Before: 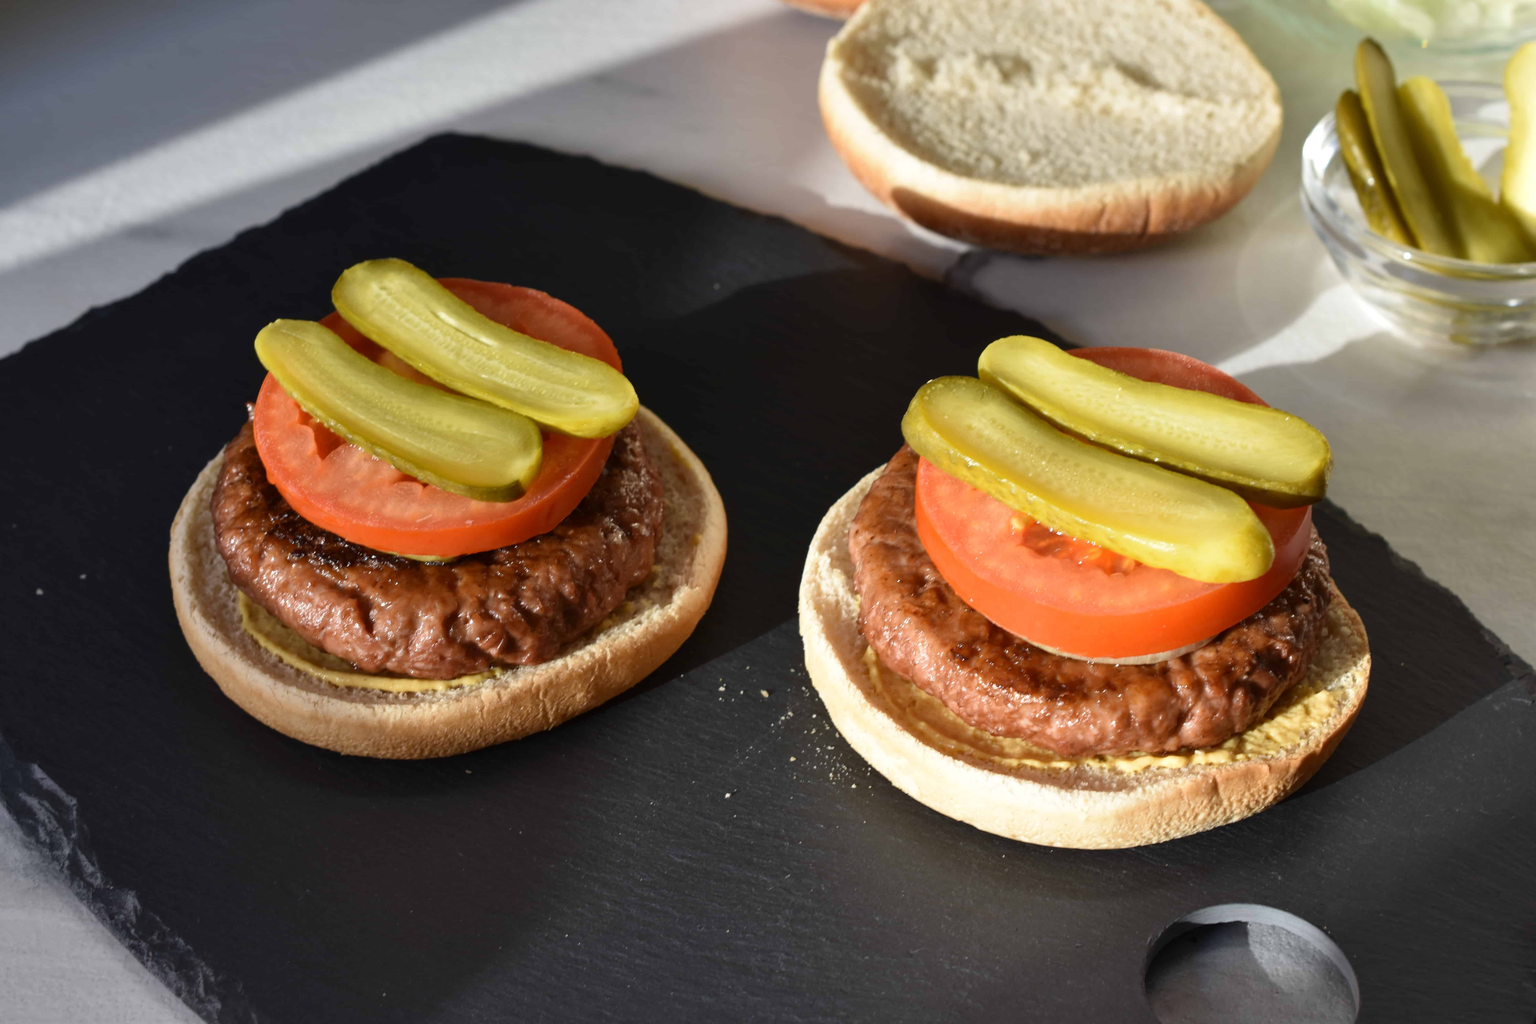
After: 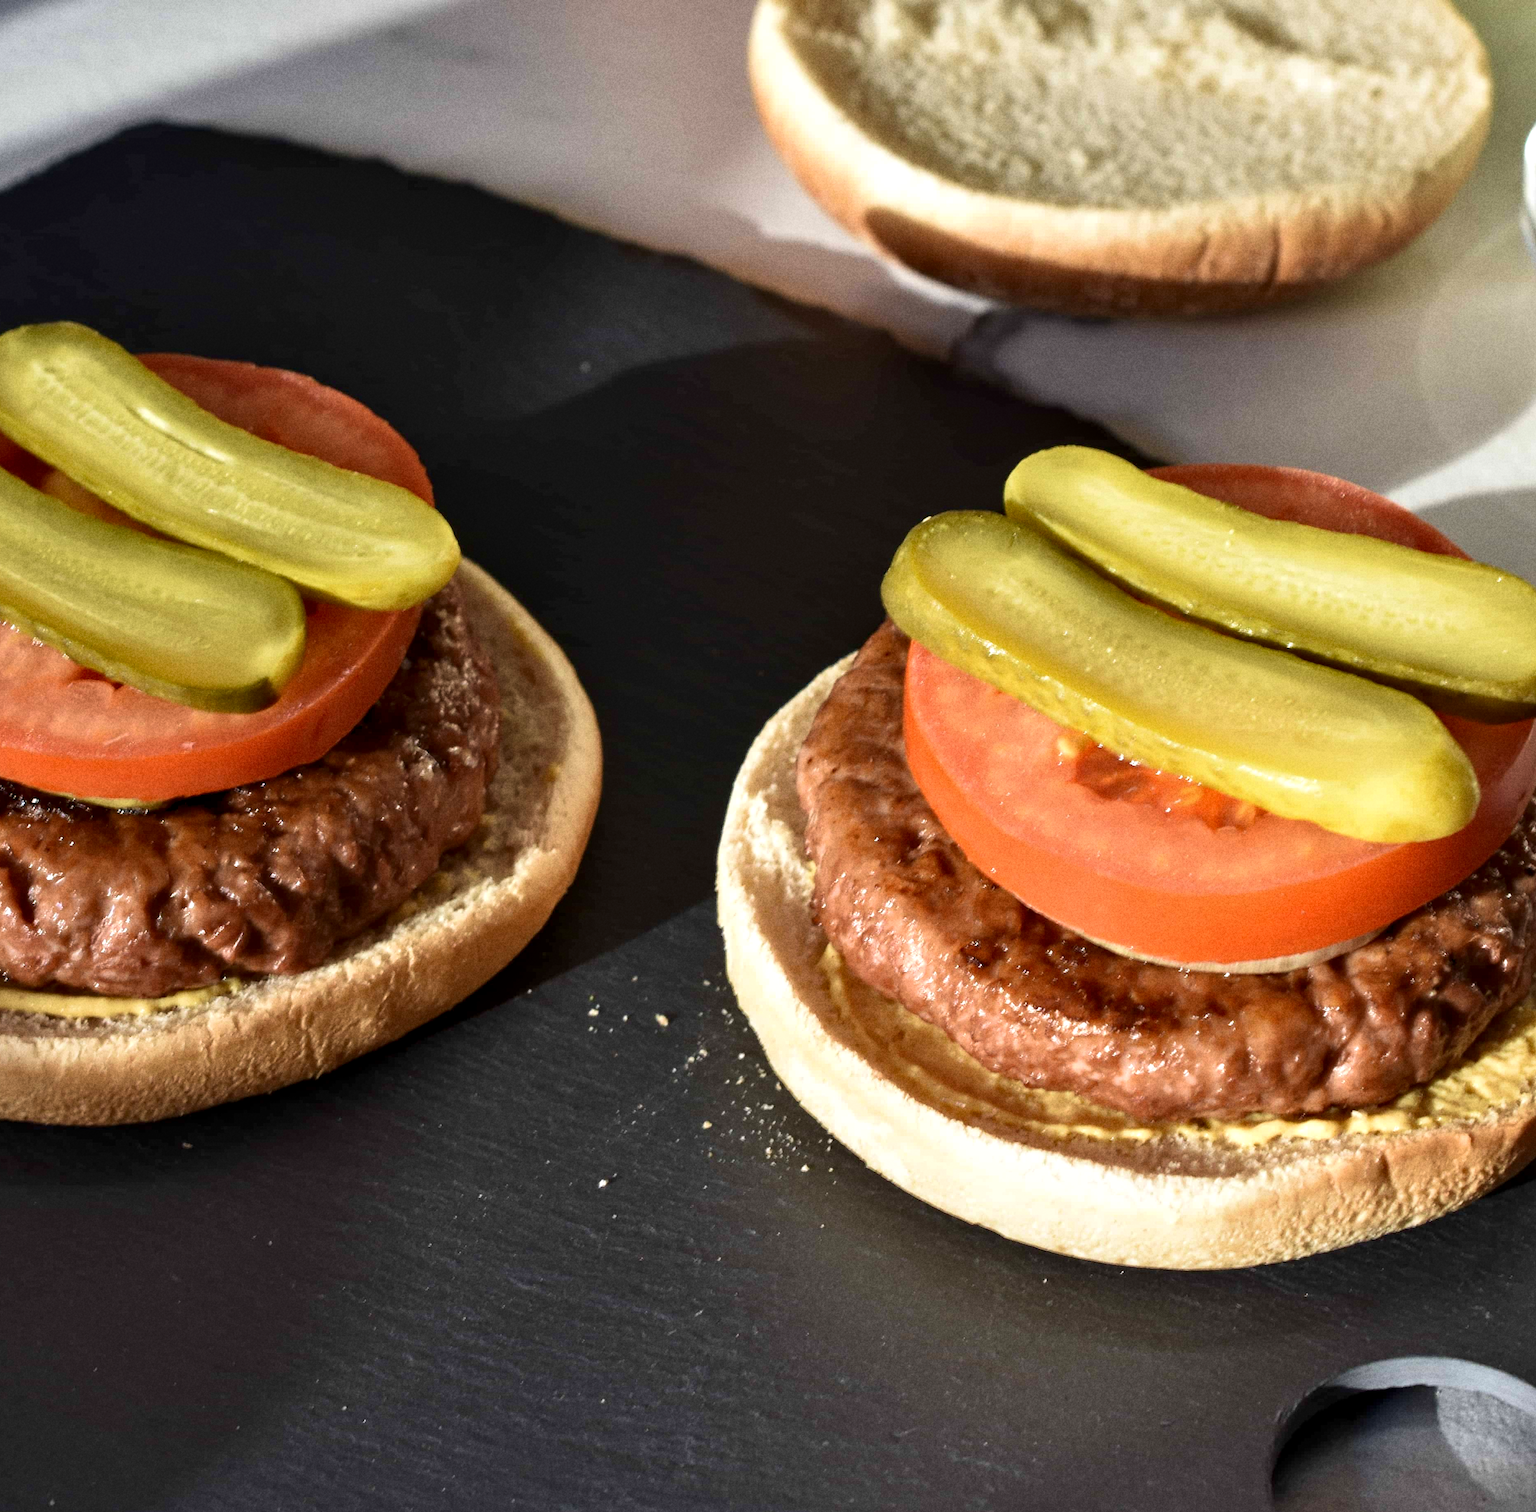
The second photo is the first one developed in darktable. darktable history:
crop and rotate: left 22.918%, top 5.629%, right 14.711%, bottom 2.247%
contrast equalizer: y [[0.546, 0.552, 0.554, 0.554, 0.552, 0.546], [0.5 ×6], [0.5 ×6], [0 ×6], [0 ×6]]
velvia: on, module defaults
grain: on, module defaults
